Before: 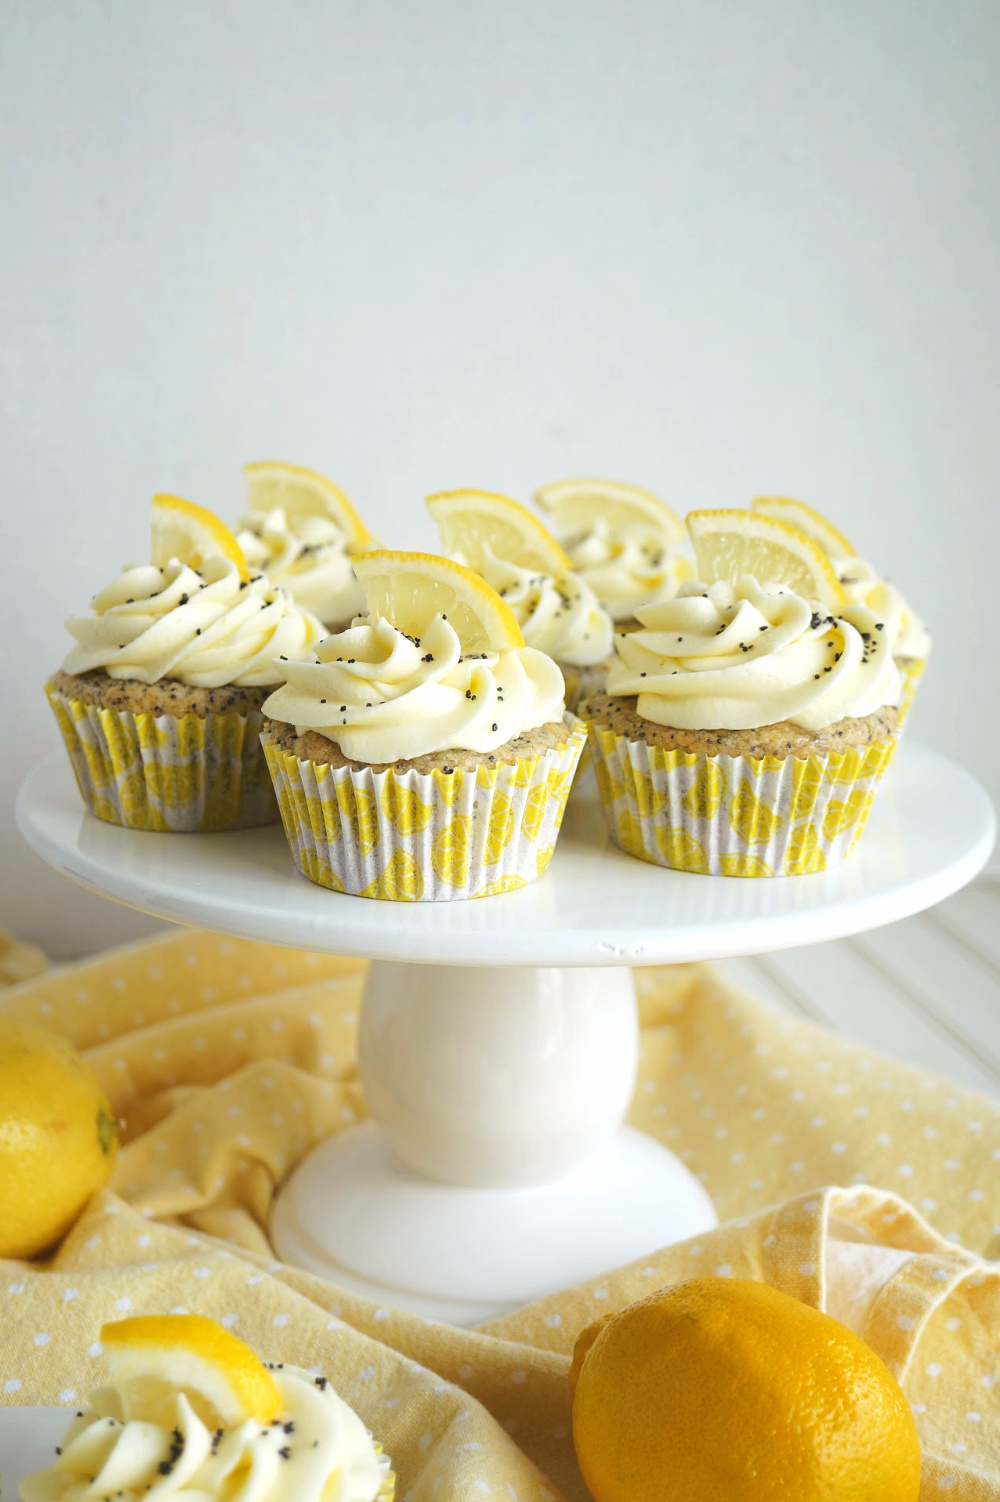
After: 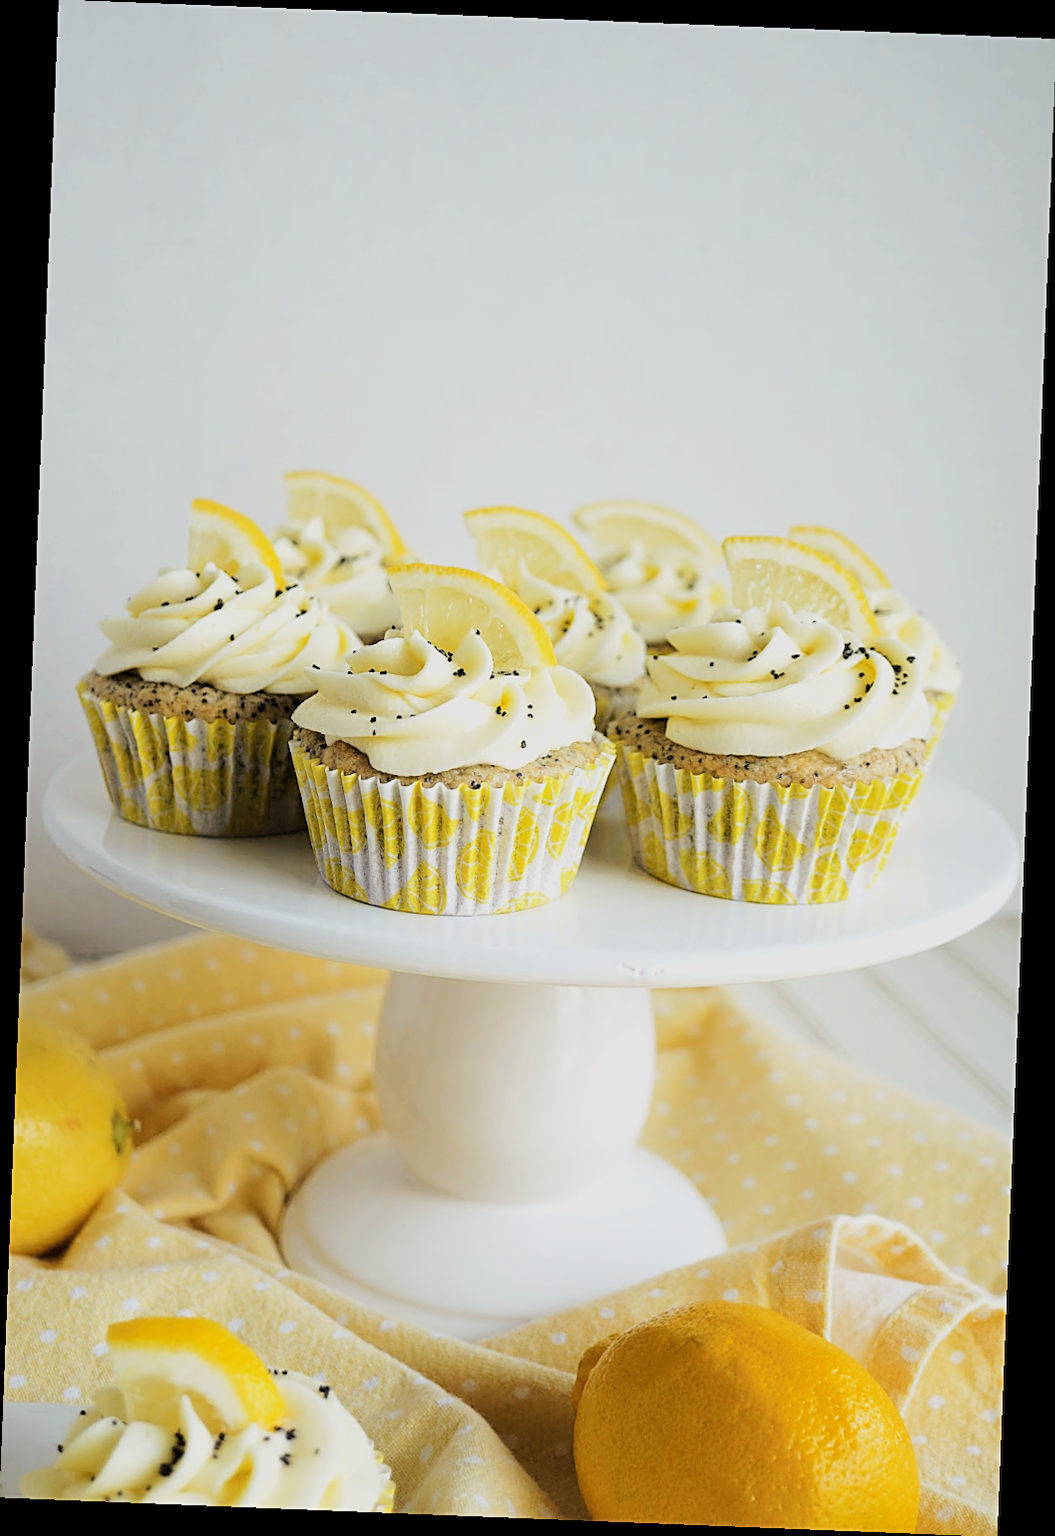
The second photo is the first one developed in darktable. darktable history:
sharpen: on, module defaults
filmic rgb: black relative exposure -5 EV, hardness 2.88, contrast 1.3, highlights saturation mix -30%
rotate and perspective: rotation 2.27°, automatic cropping off
